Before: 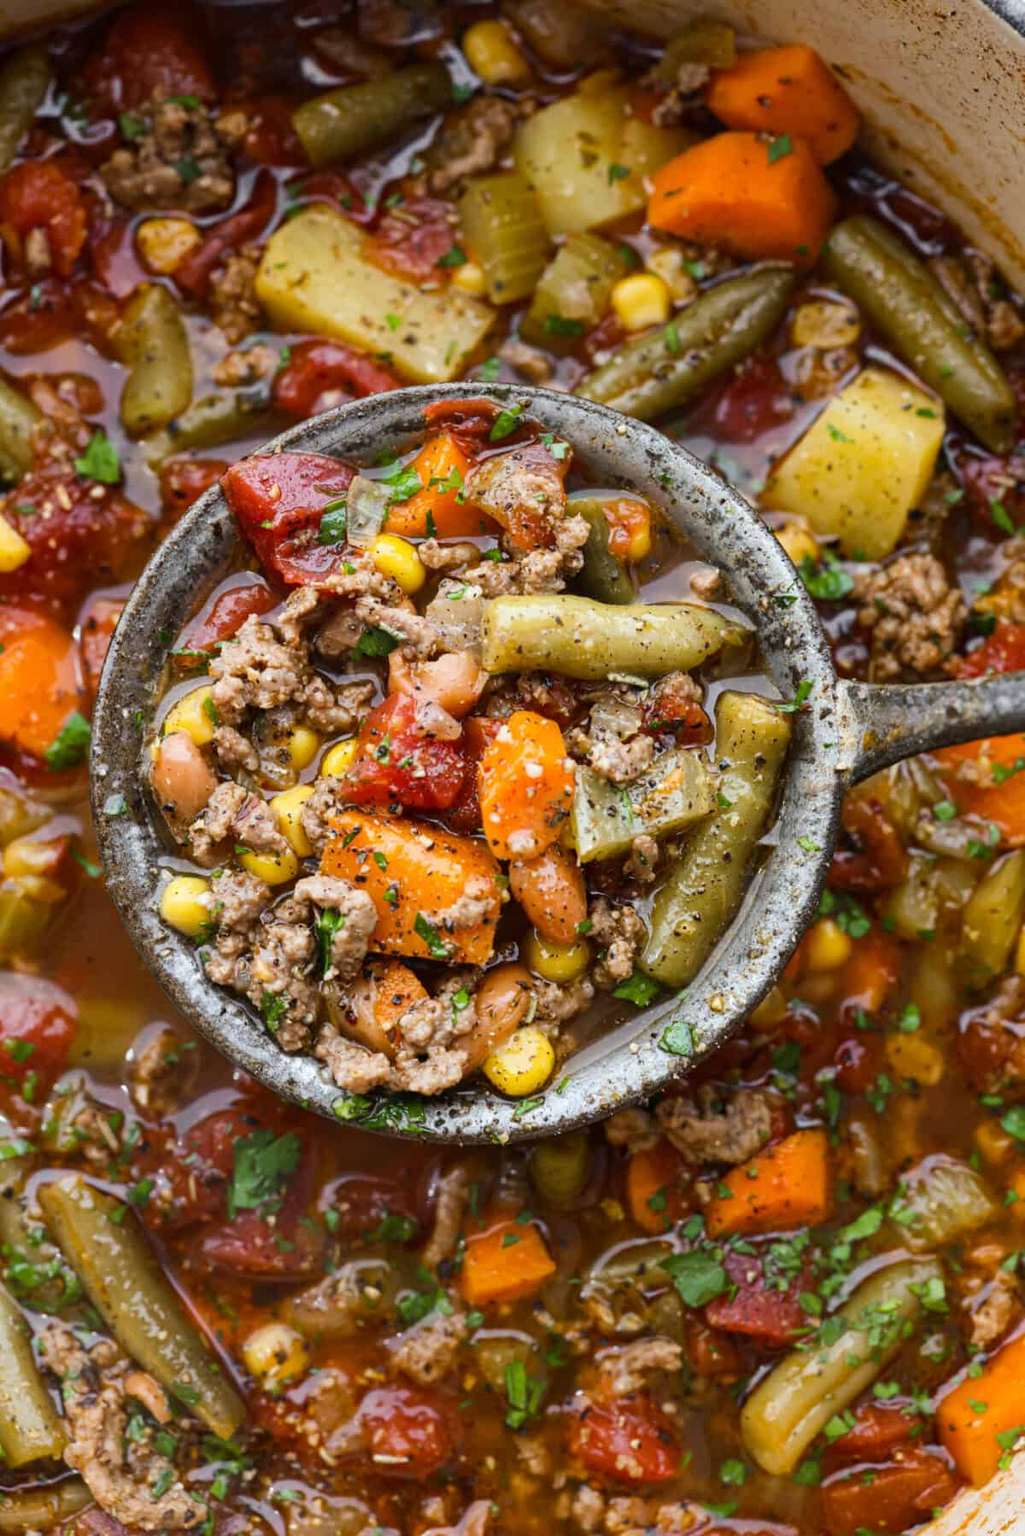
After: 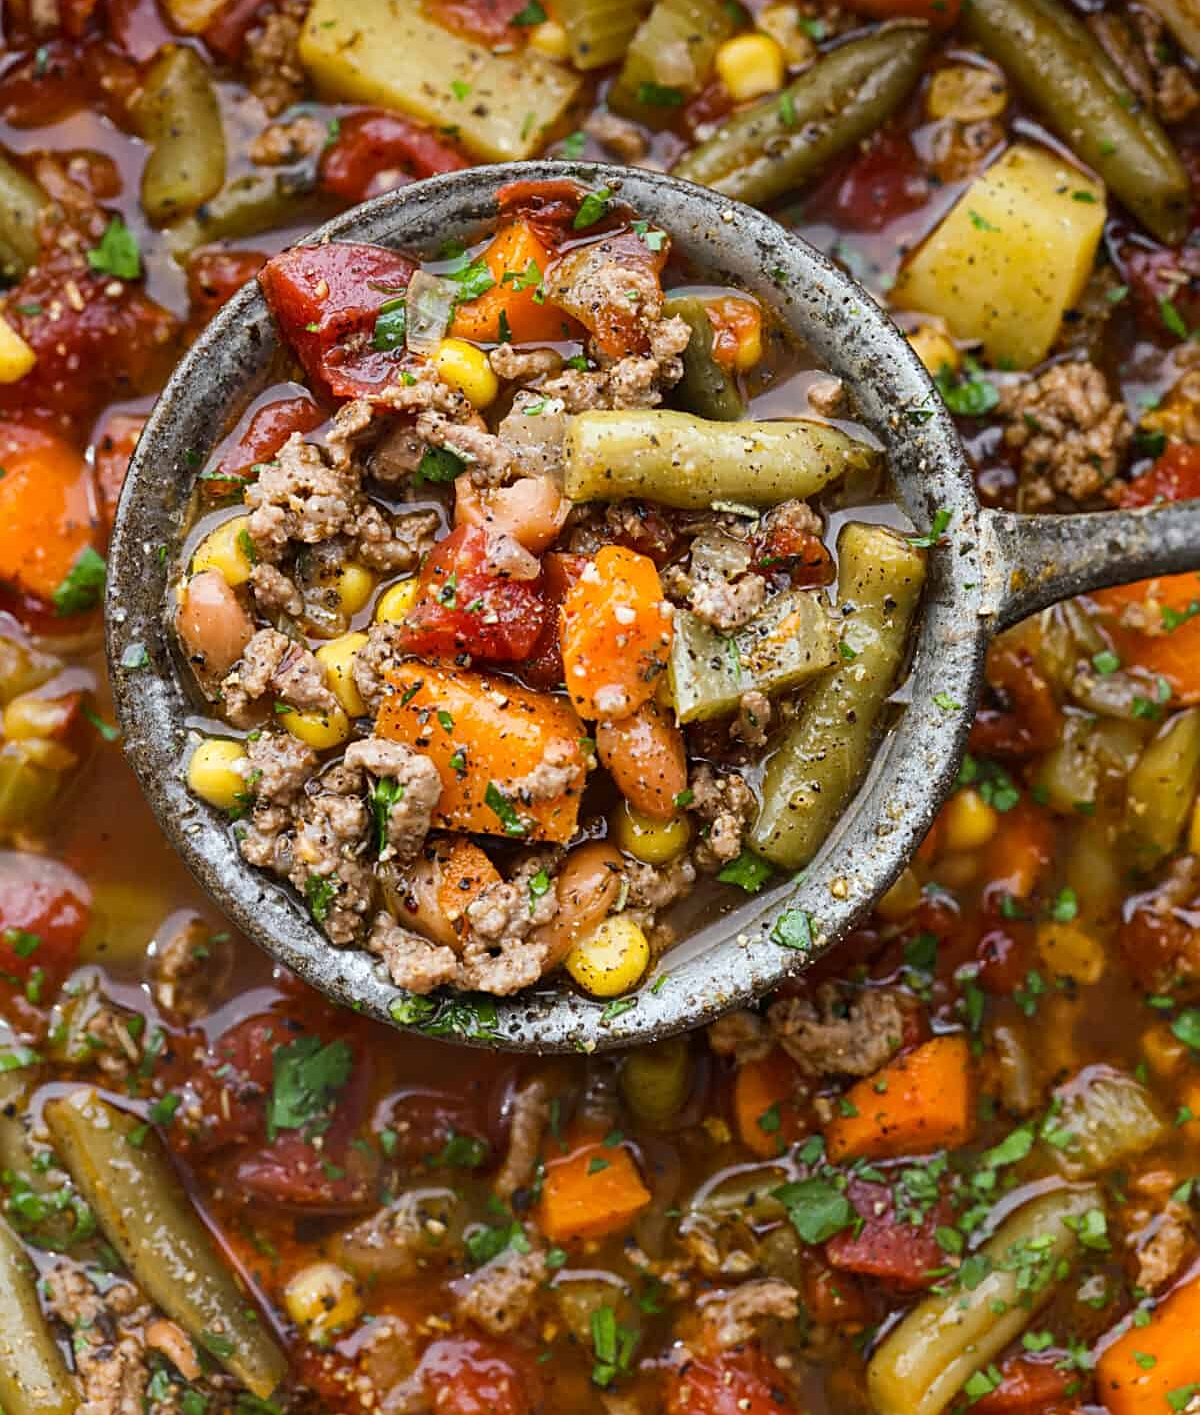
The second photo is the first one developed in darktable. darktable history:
crop and rotate: top 15.958%, bottom 5.36%
sharpen: on, module defaults
